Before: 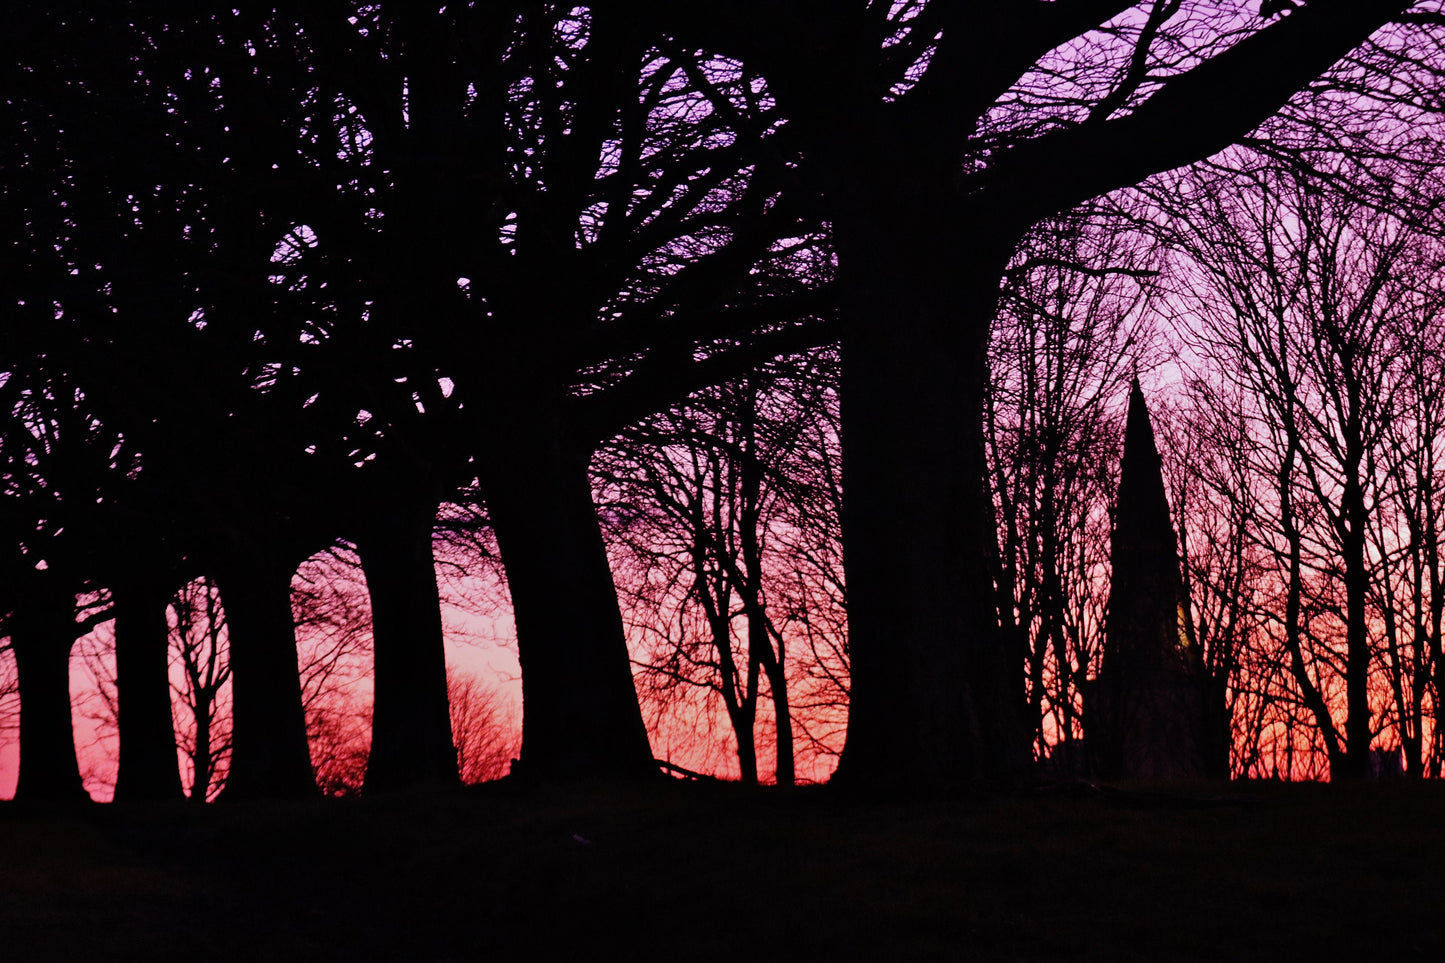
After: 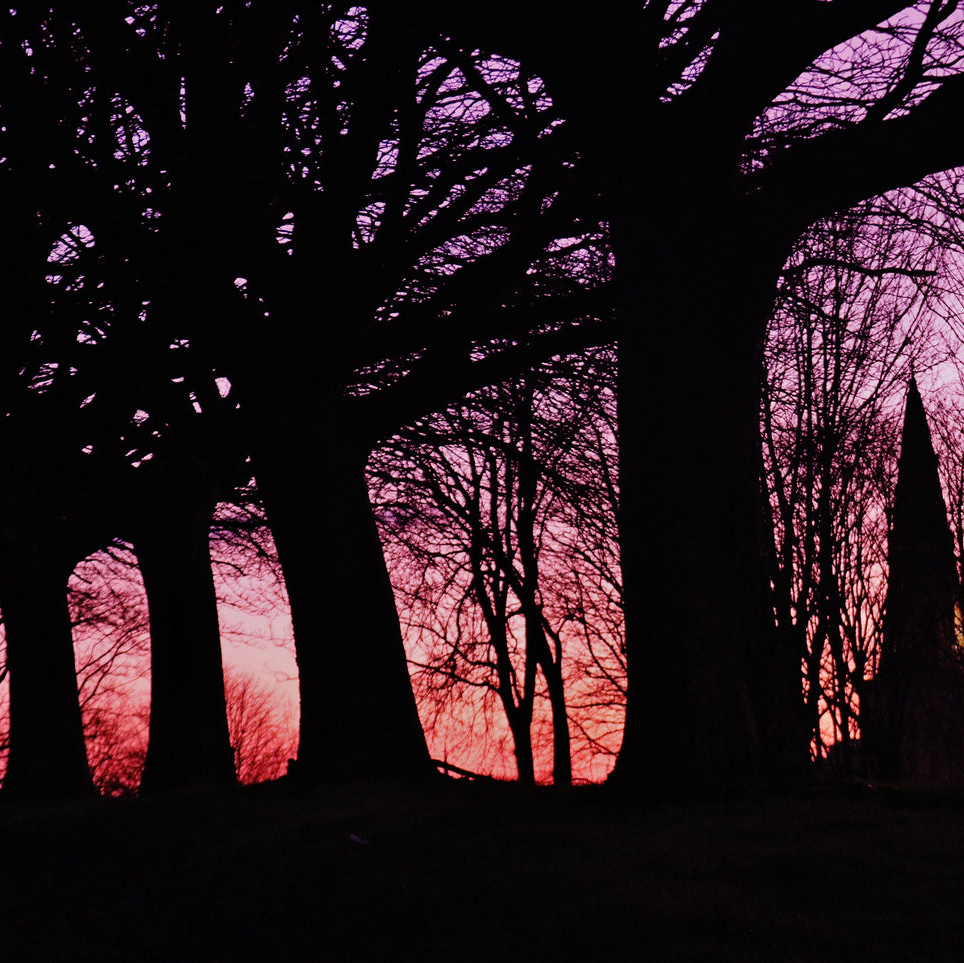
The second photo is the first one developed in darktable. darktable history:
graduated density: density 0.38 EV, hardness 21%, rotation -6.11°, saturation 32%
crop and rotate: left 15.446%, right 17.836%
